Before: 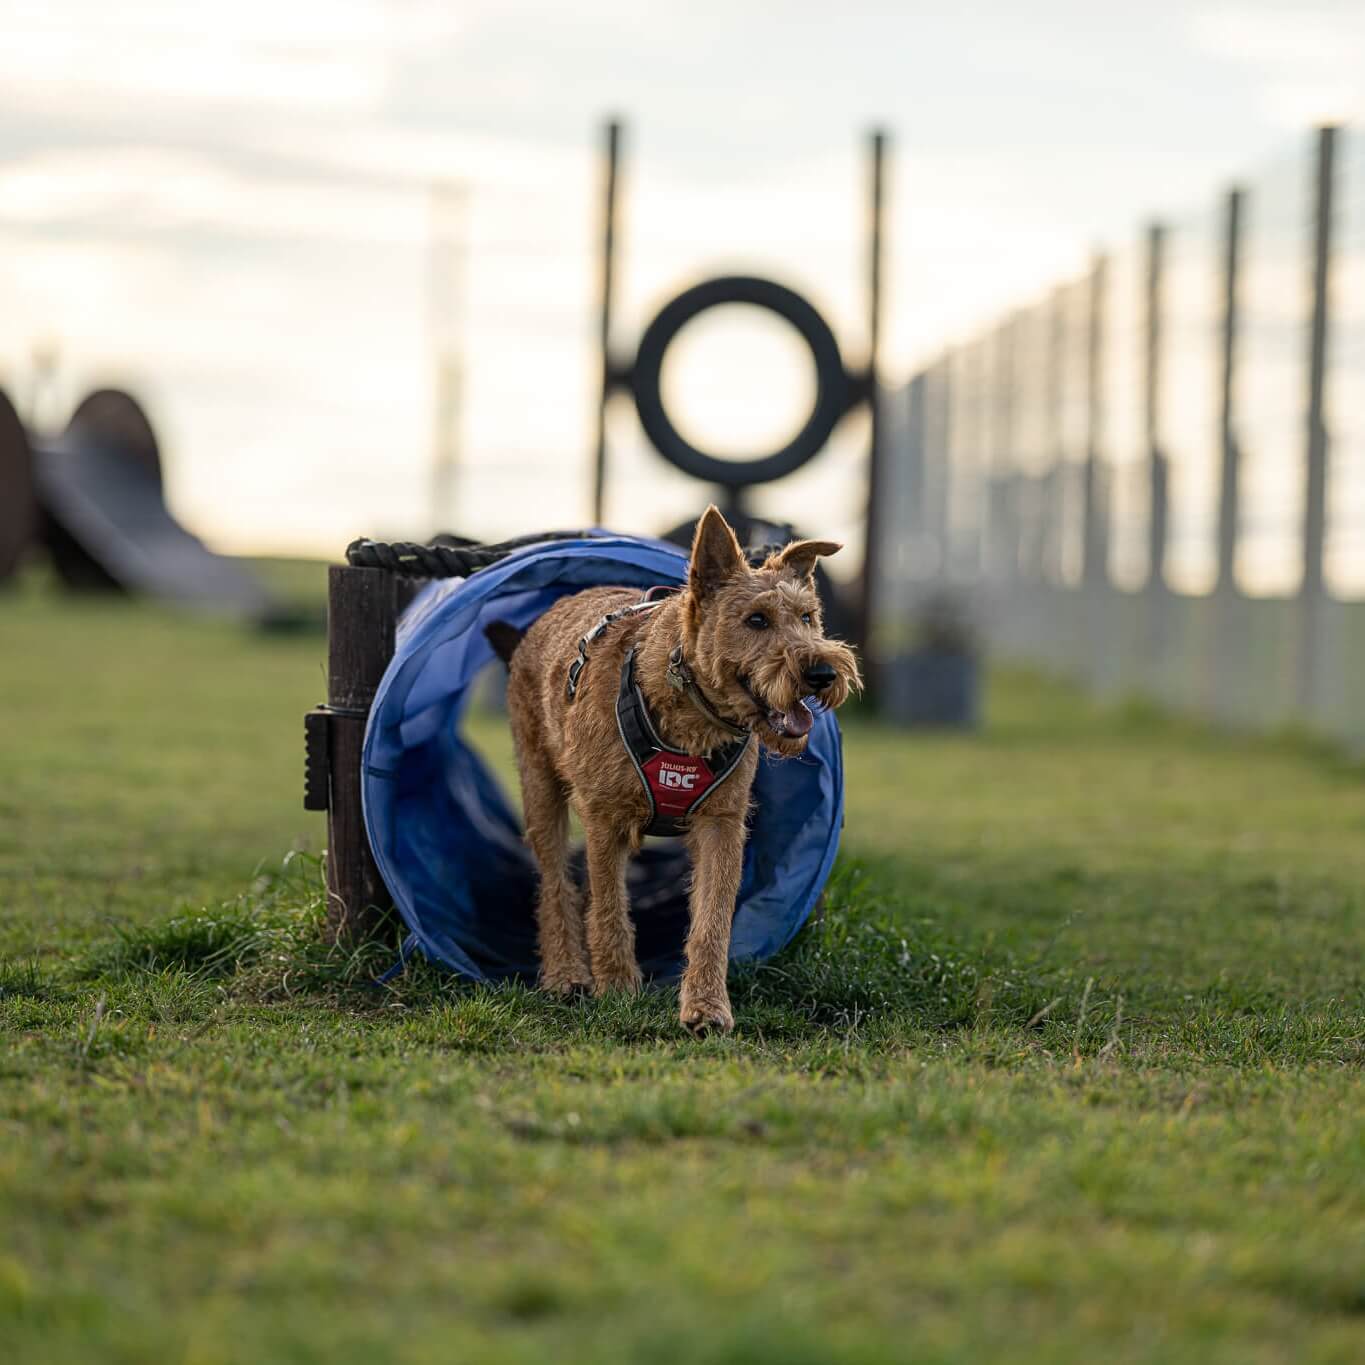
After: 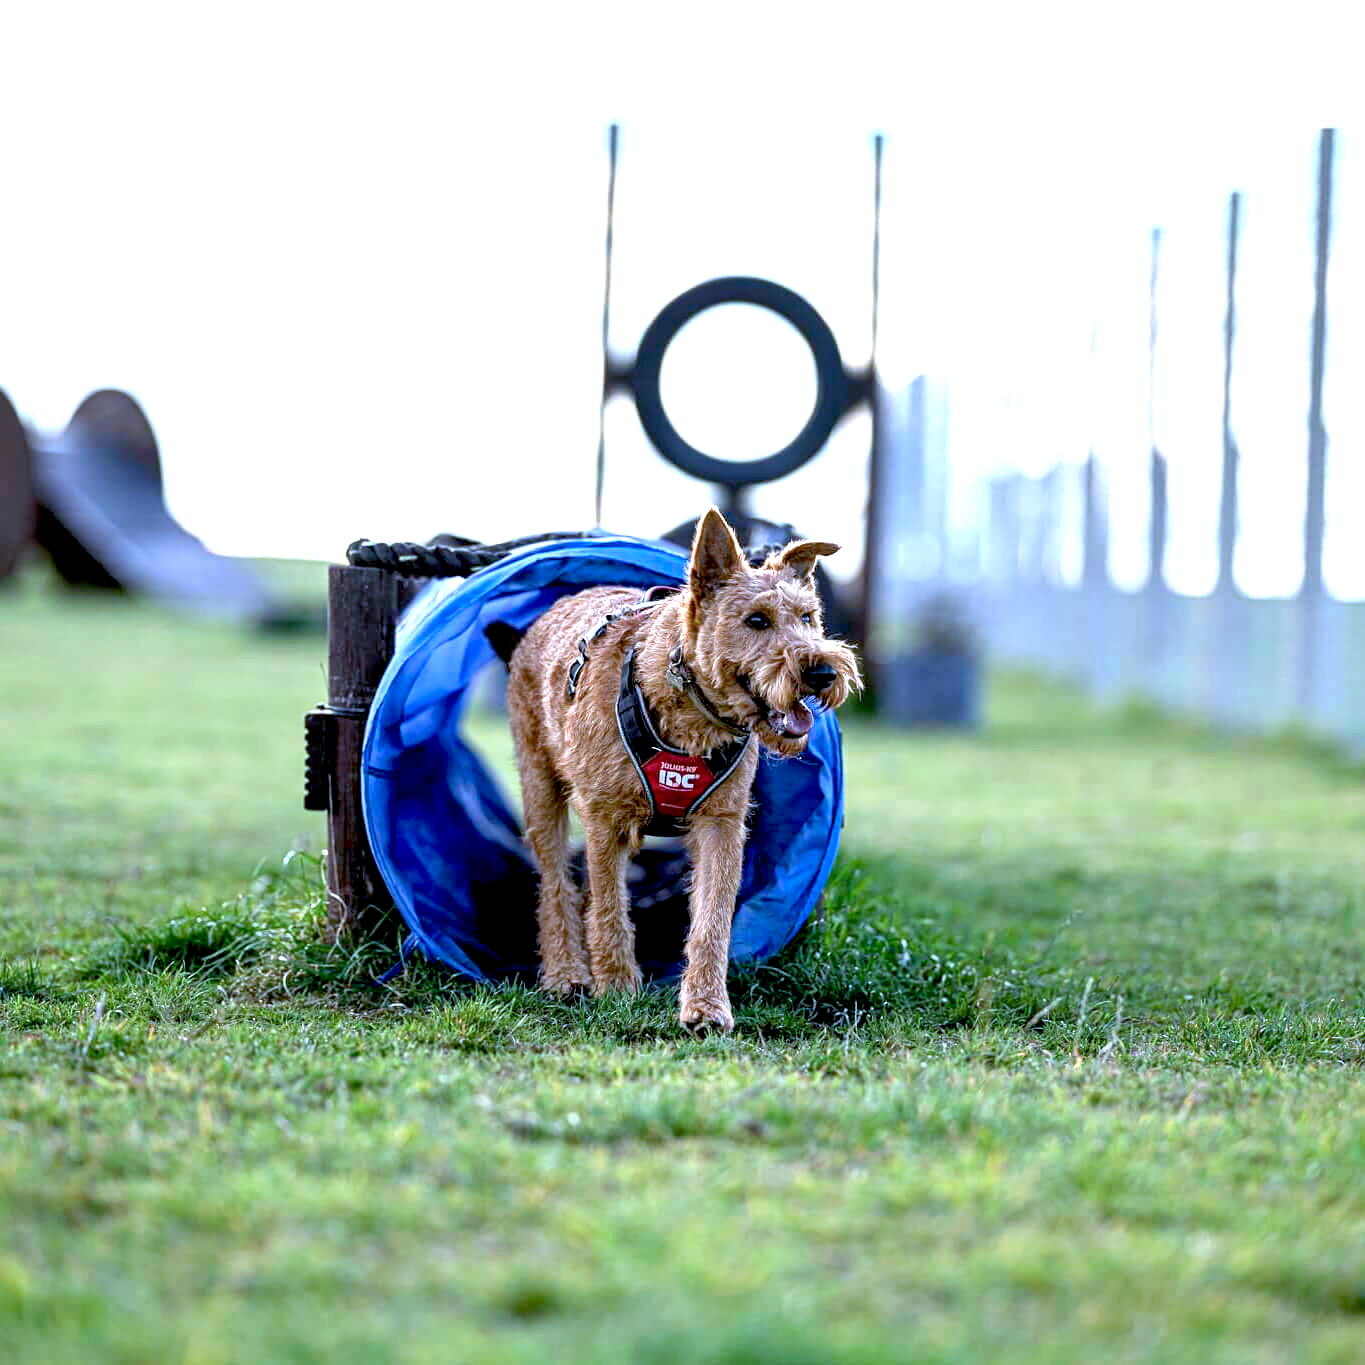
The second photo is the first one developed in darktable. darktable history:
exposure: black level correction 0.009, exposure 1.425 EV, compensate highlight preservation false
color calibration: illuminant as shot in camera, adaptation linear Bradford (ICC v4), x 0.406, y 0.405, temperature 3570.35 K, saturation algorithm version 1 (2020)
shadows and highlights: shadows 4.1, highlights -17.6, soften with gaussian
